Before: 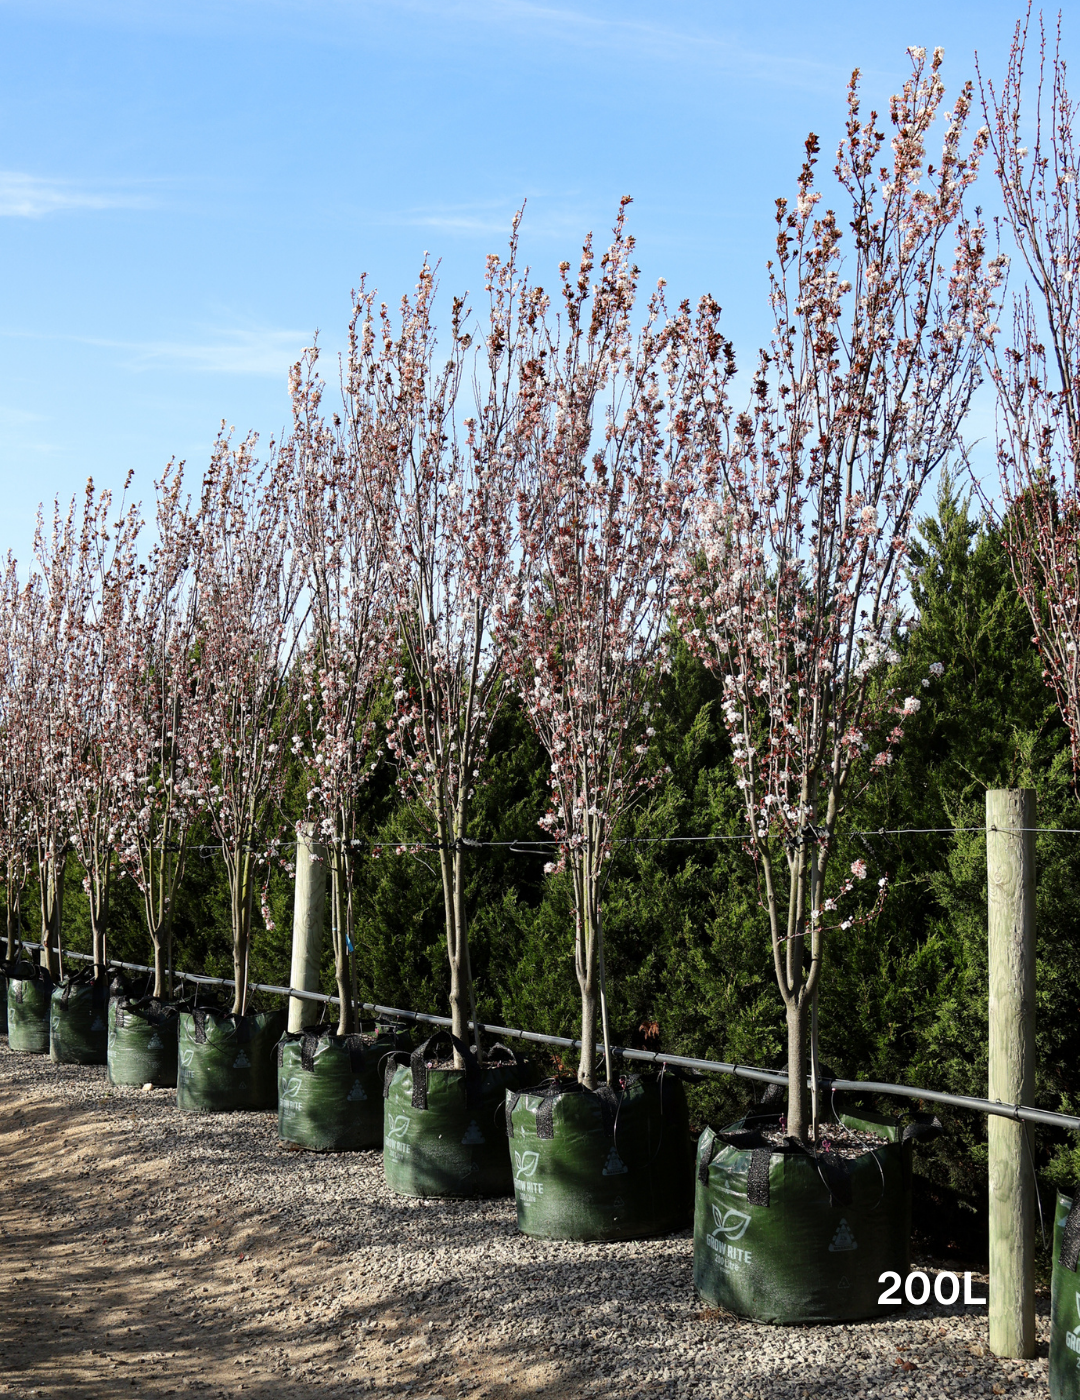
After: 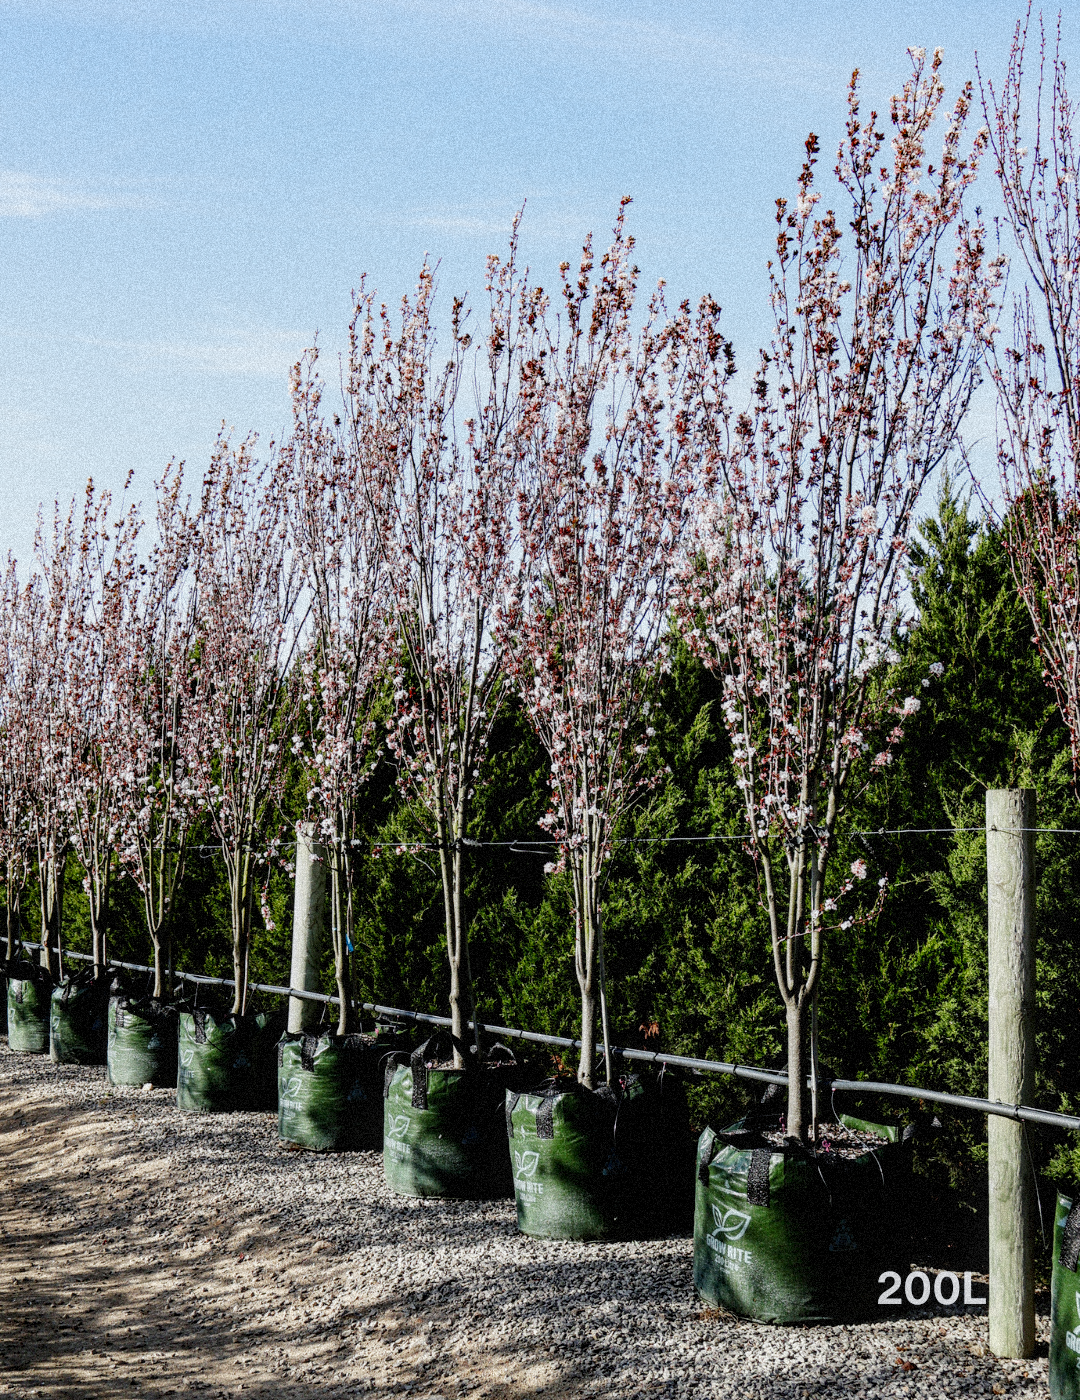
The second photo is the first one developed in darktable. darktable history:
grain: coarseness 9.38 ISO, strength 34.99%, mid-tones bias 0%
exposure: exposure 0.999 EV, compensate highlight preservation false
filmic rgb: middle gray luminance 29%, black relative exposure -10.3 EV, white relative exposure 5.5 EV, threshold 6 EV, target black luminance 0%, hardness 3.95, latitude 2.04%, contrast 1.132, highlights saturation mix 5%, shadows ↔ highlights balance 15.11%, add noise in highlights 0, preserve chrominance no, color science v3 (2019), use custom middle-gray values true, iterations of high-quality reconstruction 0, contrast in highlights soft, enable highlight reconstruction true
white balance: red 0.974, blue 1.044
local contrast: on, module defaults
